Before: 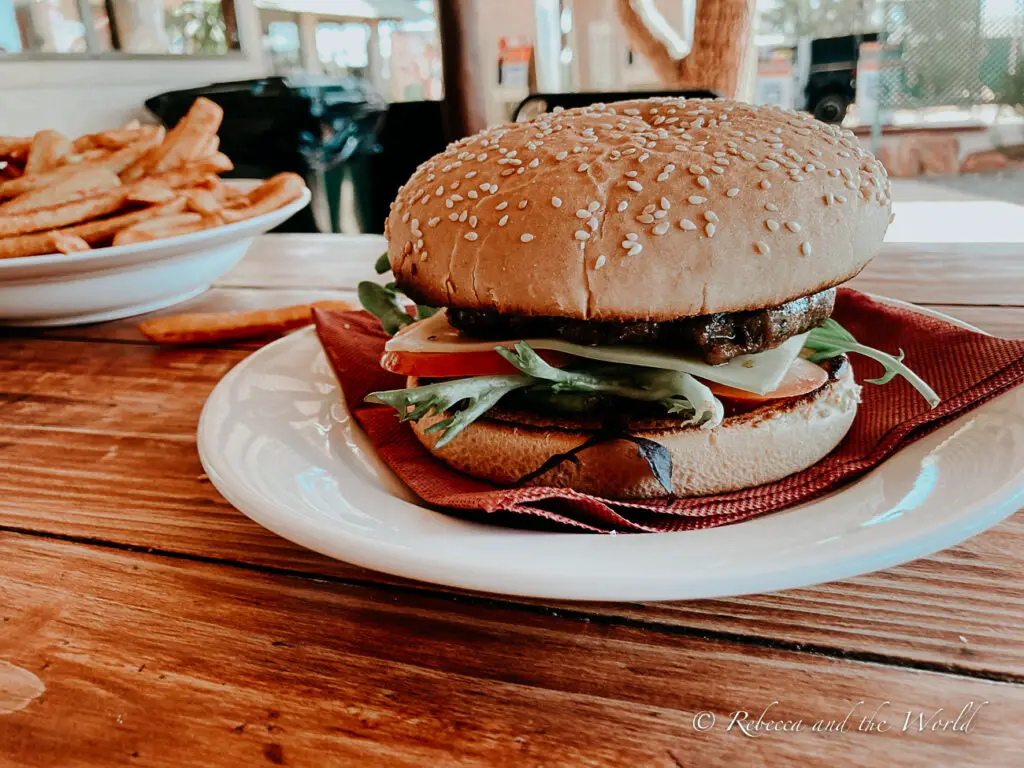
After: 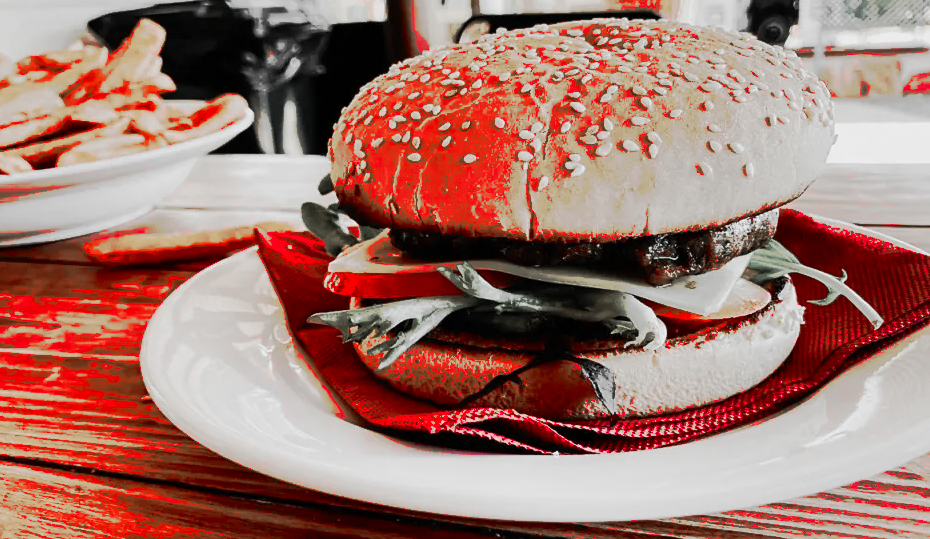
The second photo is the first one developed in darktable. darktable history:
tone curve: curves: ch0 [(0, 0) (0.003, 0.003) (0.011, 0.011) (0.025, 0.024) (0.044, 0.043) (0.069, 0.067) (0.1, 0.096) (0.136, 0.131) (0.177, 0.171) (0.224, 0.216) (0.277, 0.267) (0.335, 0.323) (0.399, 0.384) (0.468, 0.451) (0.543, 0.678) (0.623, 0.734) (0.709, 0.795) (0.801, 0.859) (0.898, 0.928) (1, 1)], preserve colors none
crop: left 5.596%, top 10.314%, right 3.534%, bottom 19.395%
contrast equalizer: y [[0.5 ×6], [0.5 ×6], [0.5, 0.5, 0.501, 0.545, 0.707, 0.863], [0 ×6], [0 ×6]]
color zones: curves: ch1 [(0, 0.831) (0.08, 0.771) (0.157, 0.268) (0.241, 0.207) (0.562, -0.005) (0.714, -0.013) (0.876, 0.01) (1, 0.831)]
